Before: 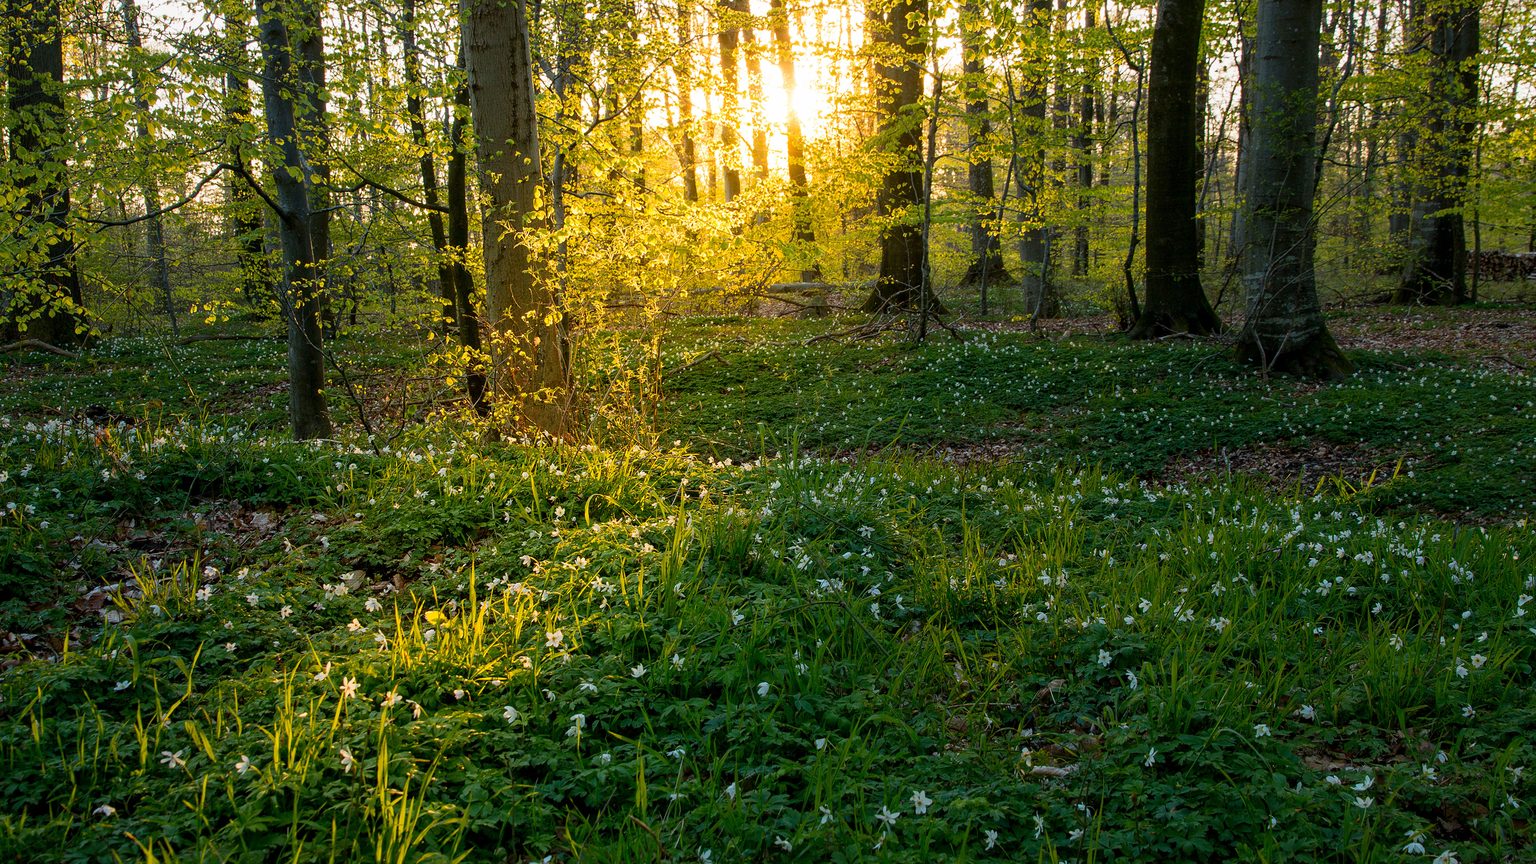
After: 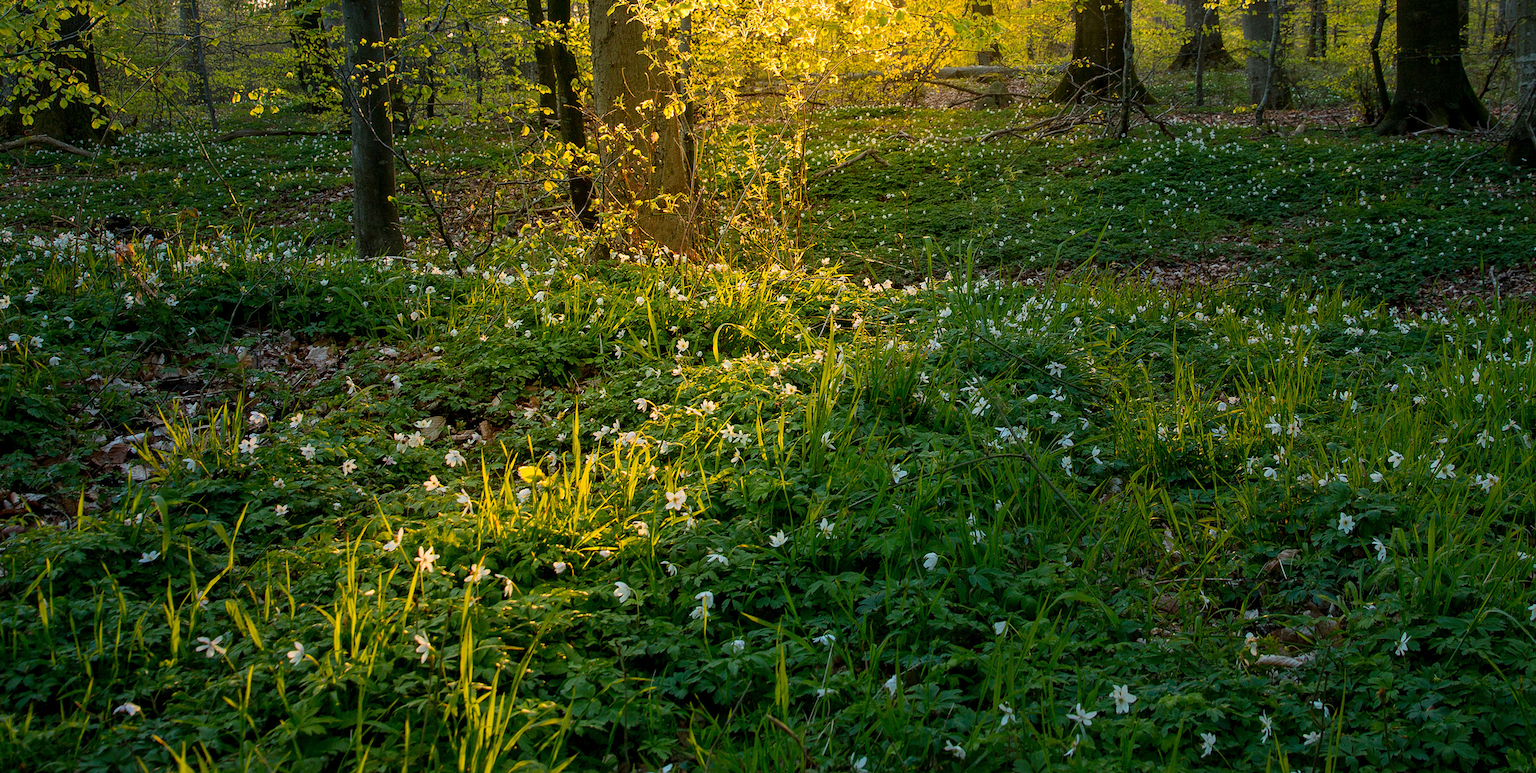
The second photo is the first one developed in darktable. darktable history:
crop: top 26.509%, right 17.94%
